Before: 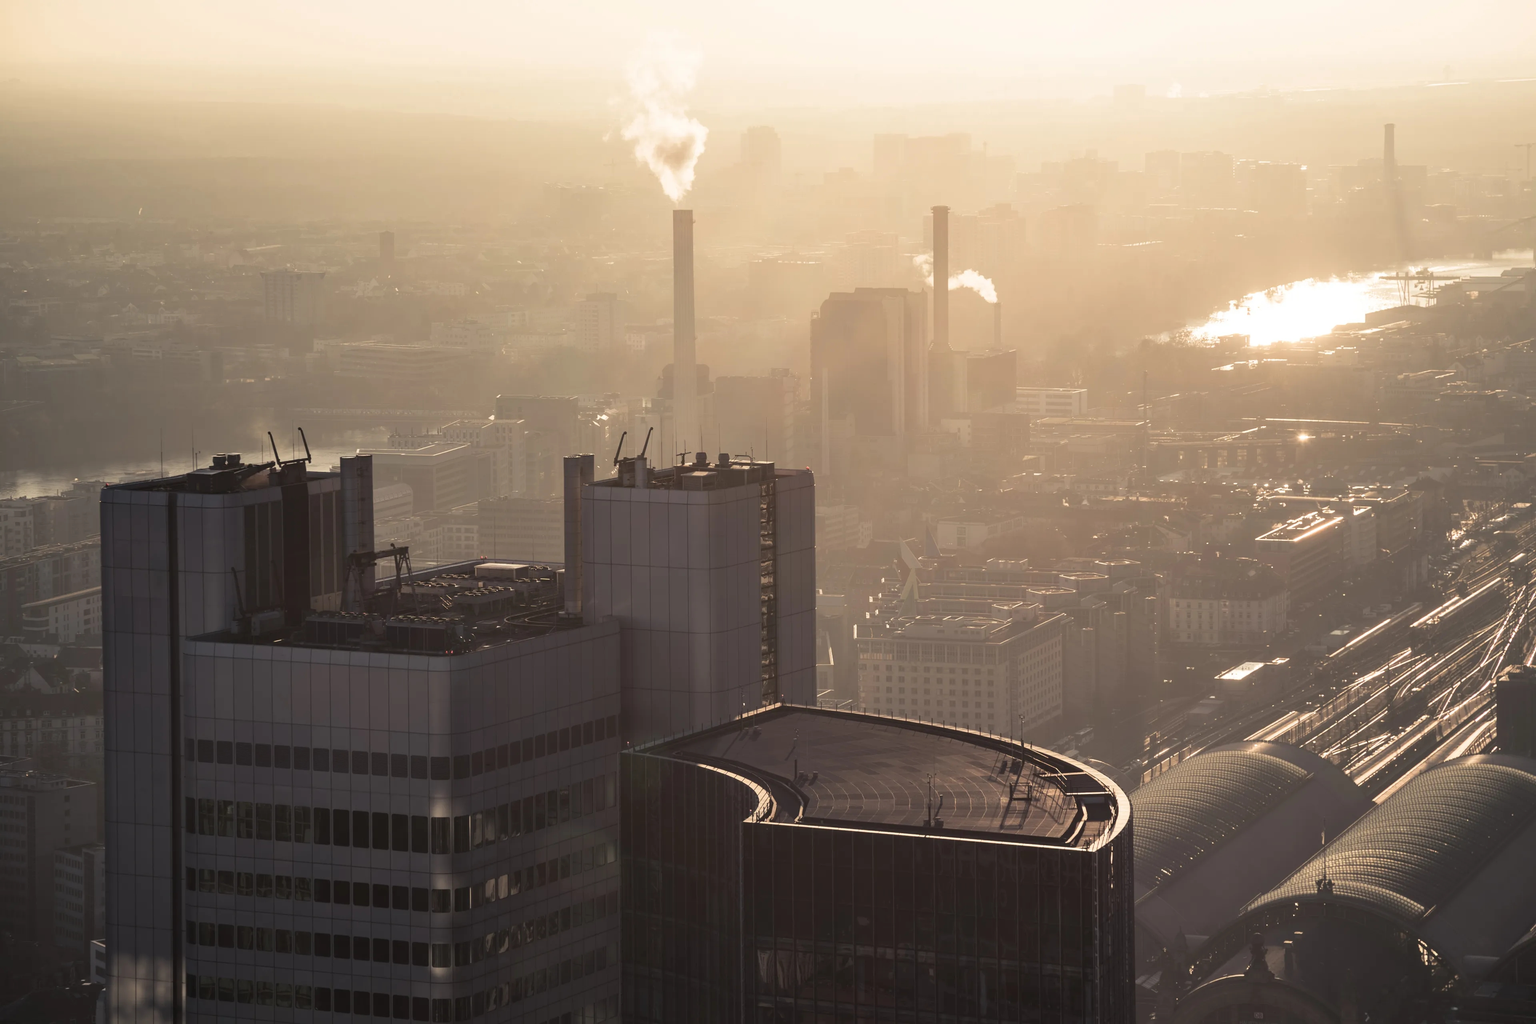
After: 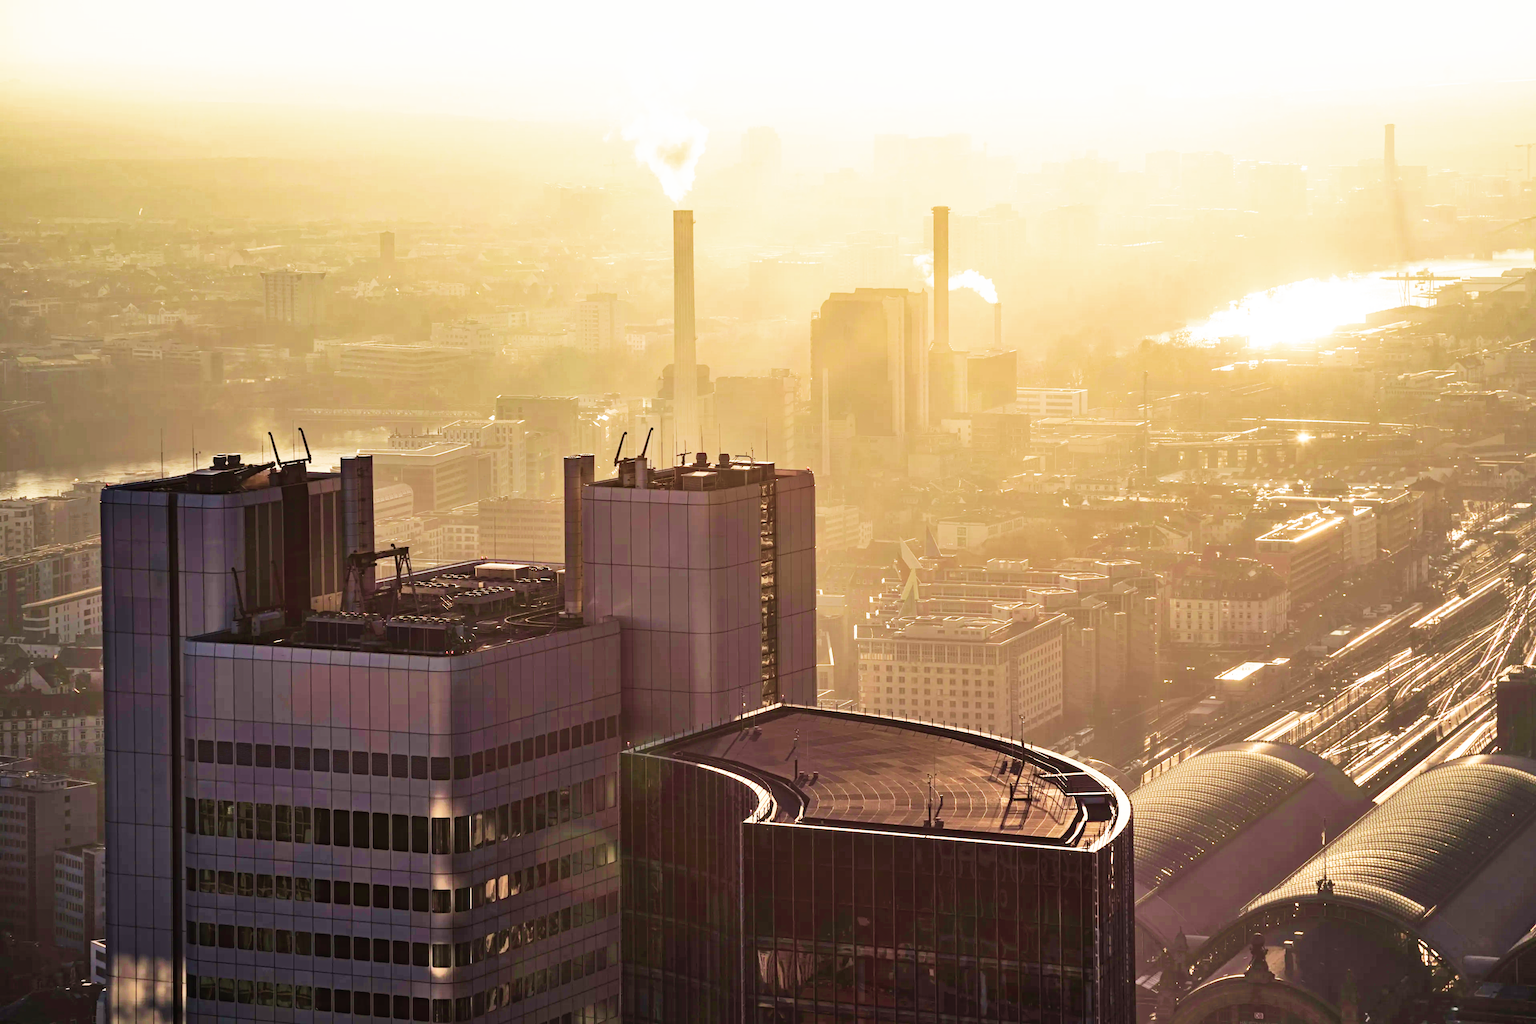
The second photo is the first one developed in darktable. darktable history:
base curve: curves: ch0 [(0, 0) (0.007, 0.004) (0.027, 0.03) (0.046, 0.07) (0.207, 0.54) (0.442, 0.872) (0.673, 0.972) (1, 1)], preserve colors none
shadows and highlights: low approximation 0.01, soften with gaussian
haze removal: strength 0.277, distance 0.248, adaptive false
velvia: strength 45.64%
